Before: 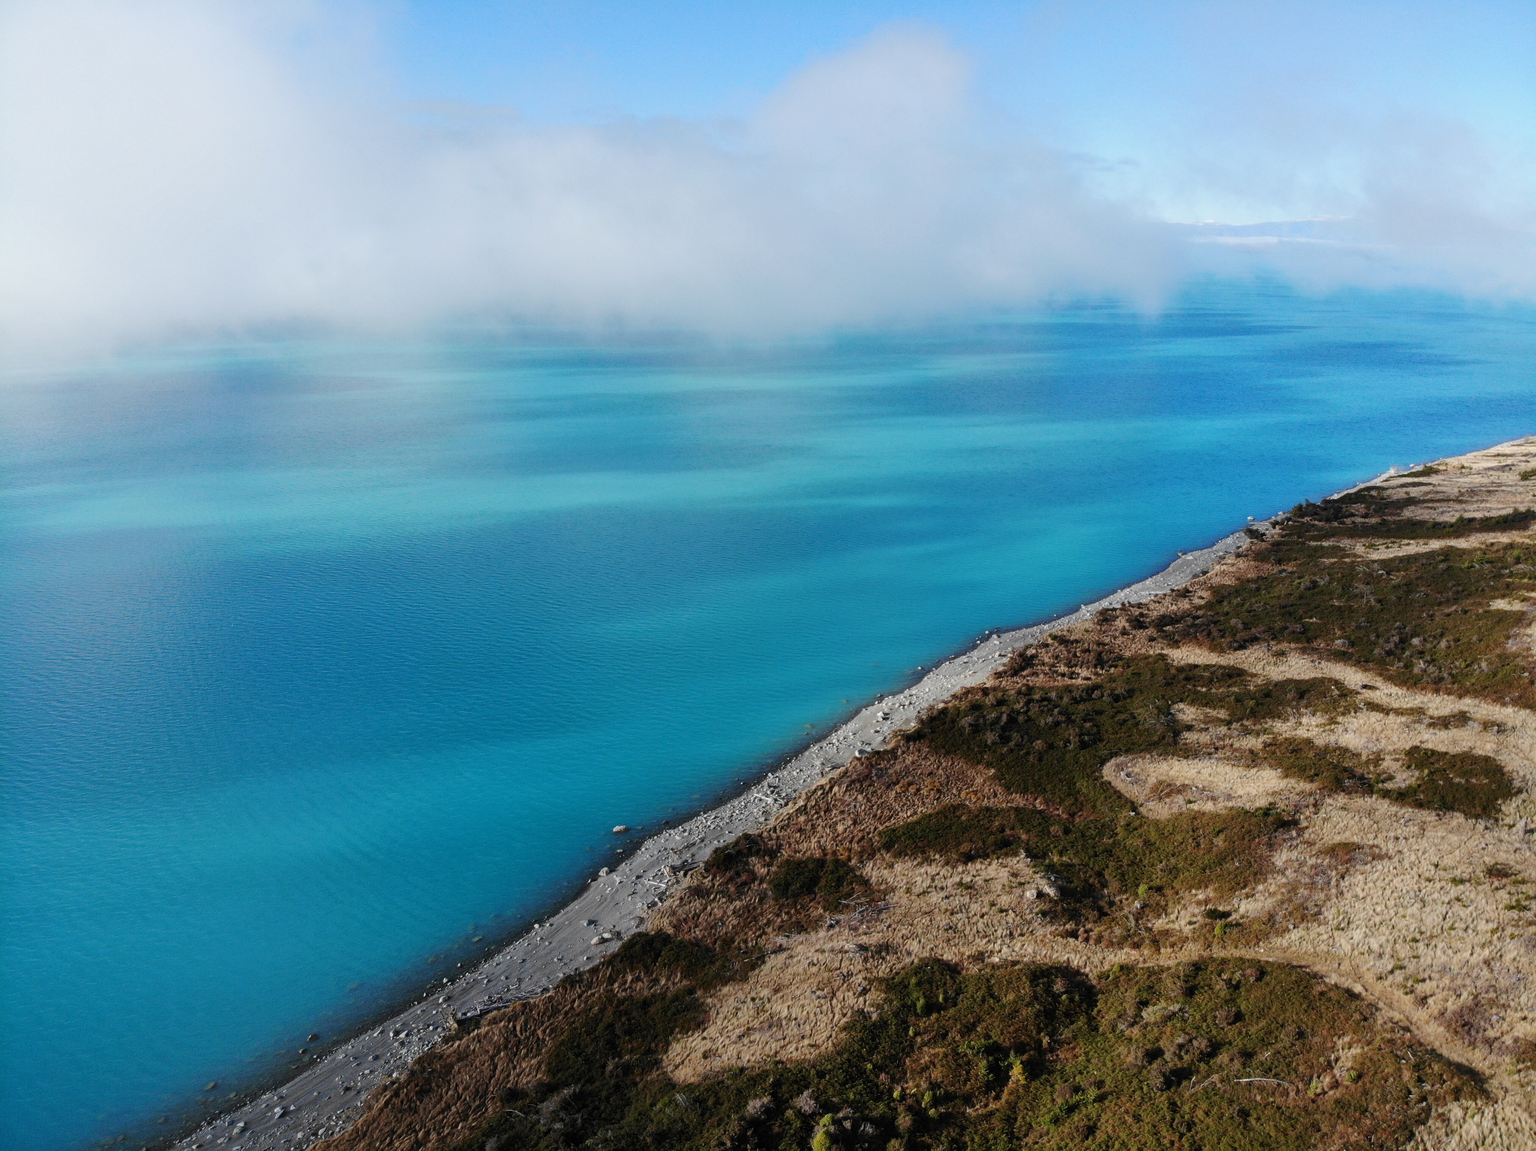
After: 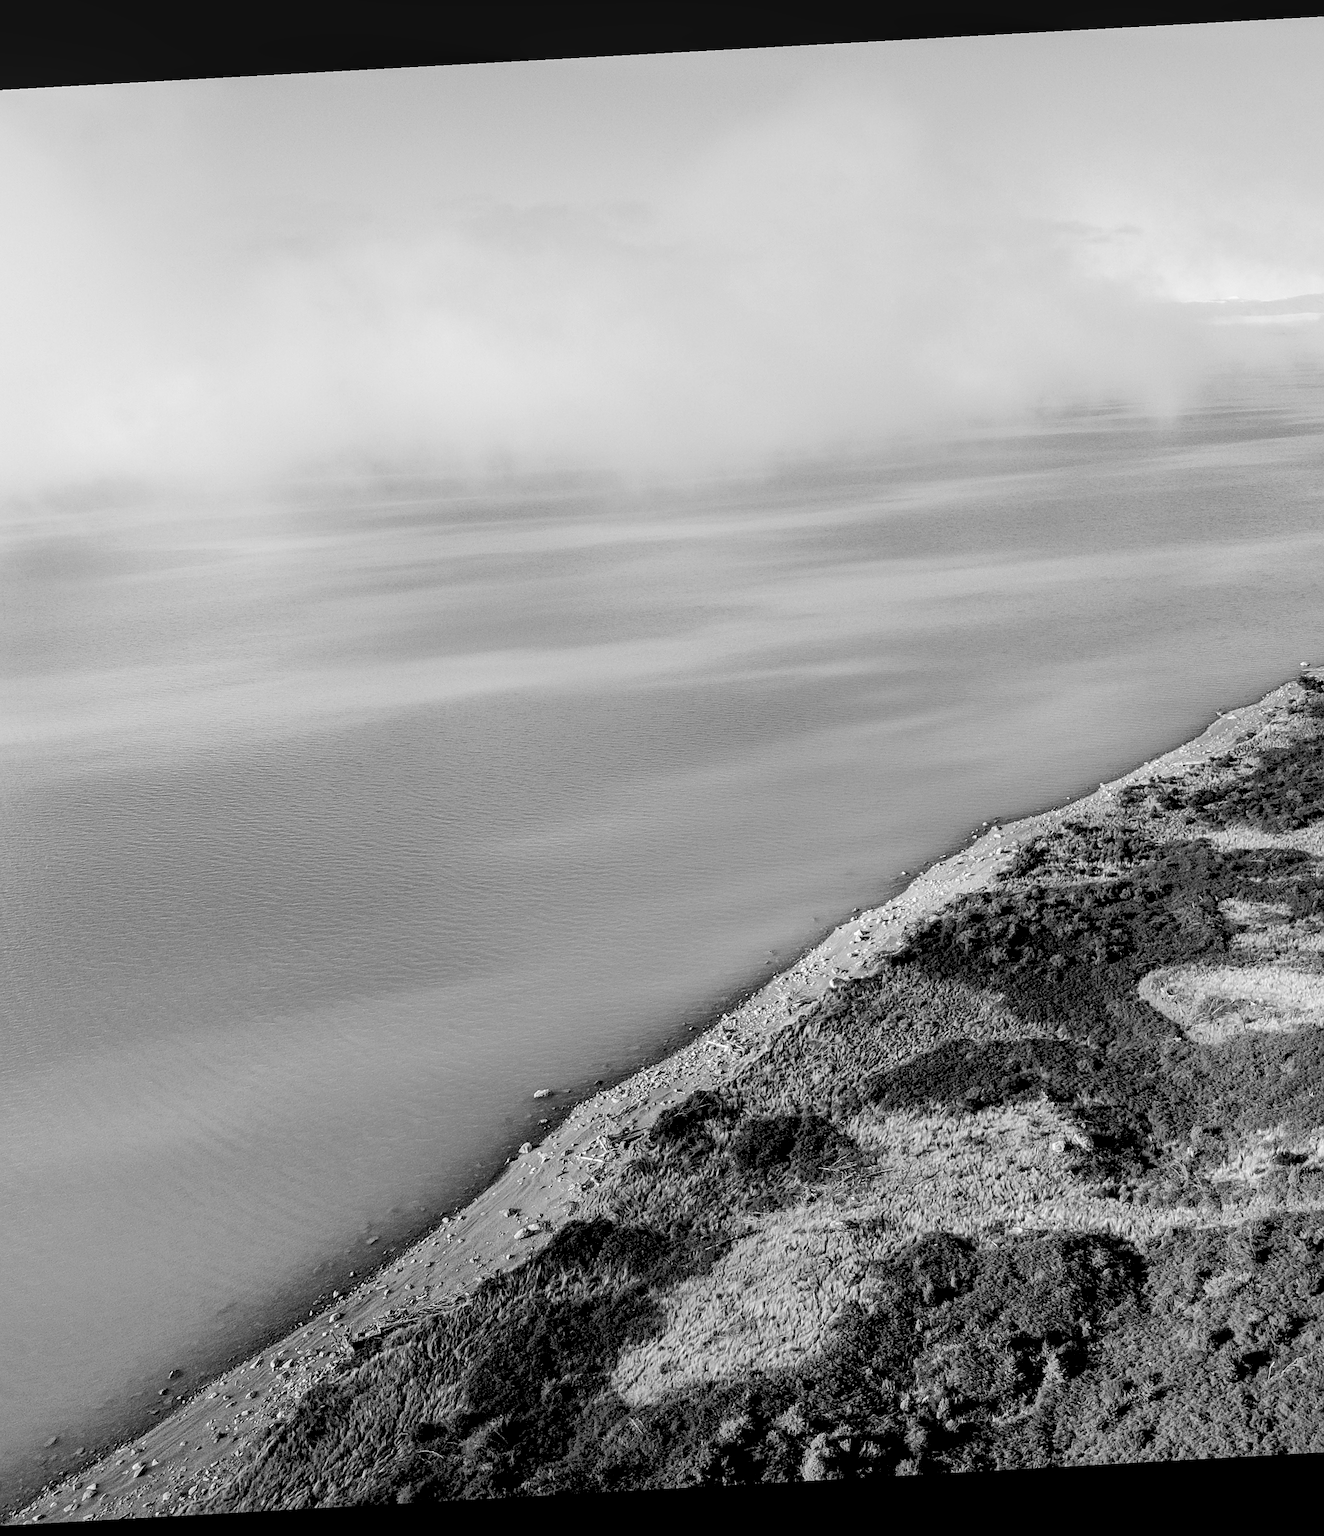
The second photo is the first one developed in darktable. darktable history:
sharpen: on, module defaults
local contrast: detail 130%
rotate and perspective: rotation -3.18°, automatic cropping off
crop and rotate: left 14.385%, right 18.948%
monochrome: on, module defaults
levels: levels [0.072, 0.414, 0.976]
